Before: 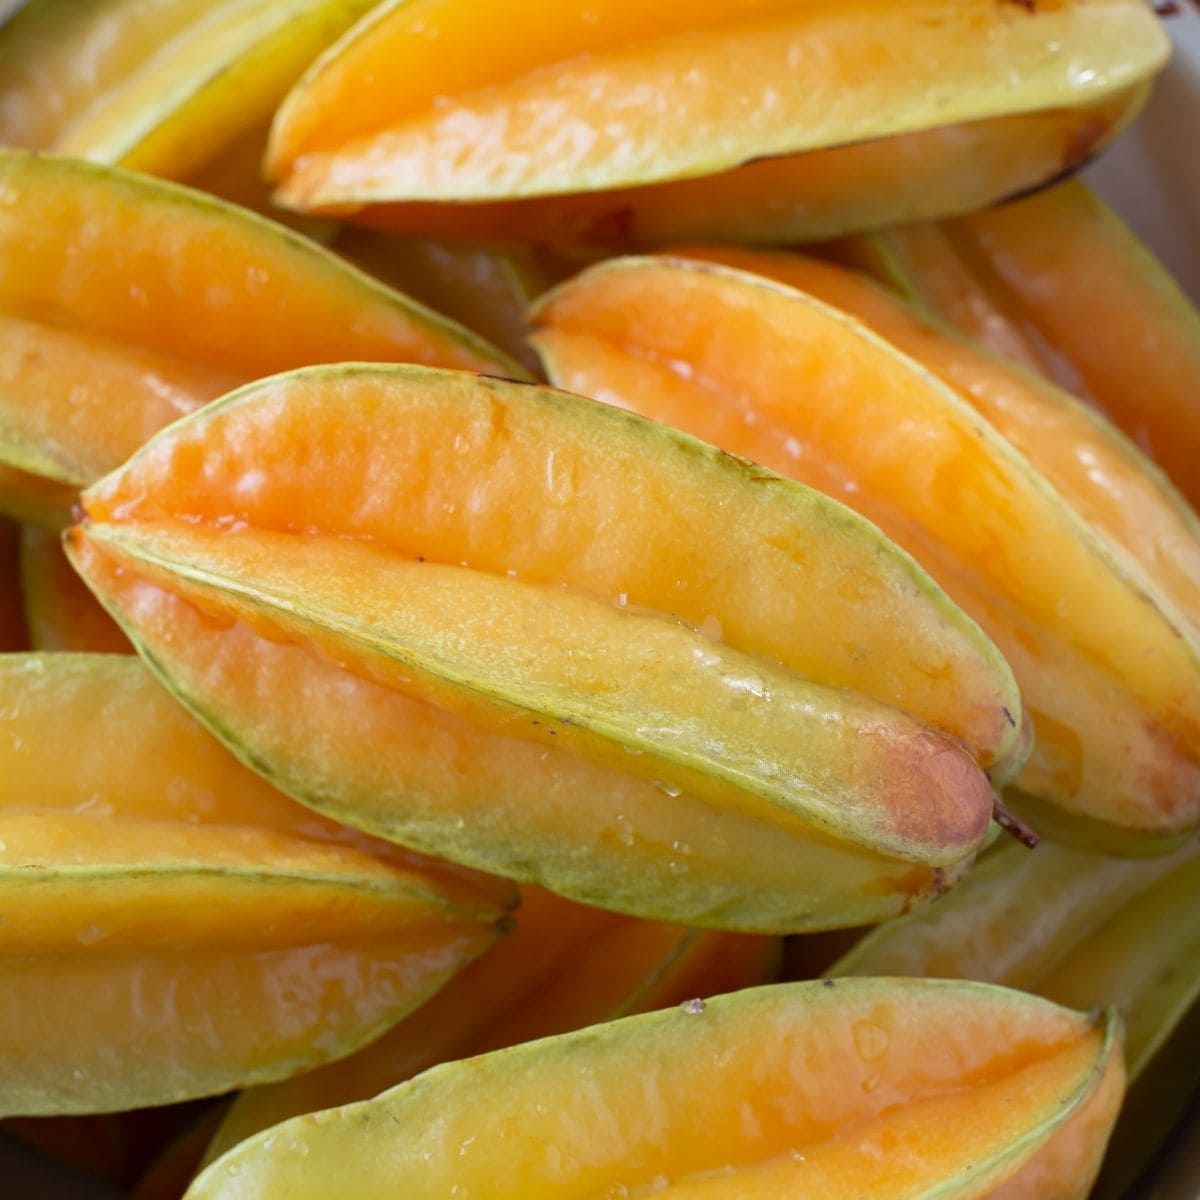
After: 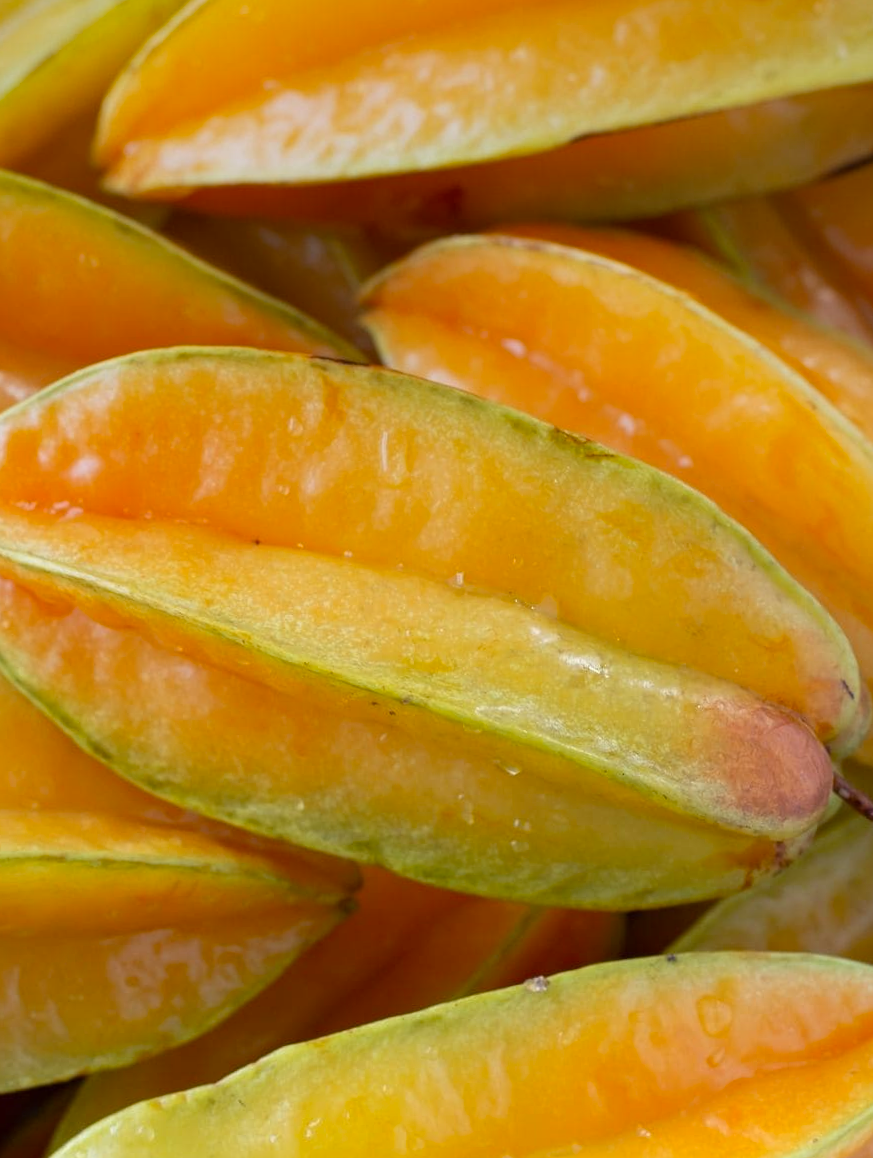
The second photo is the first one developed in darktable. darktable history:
rotate and perspective: rotation -1°, crop left 0.011, crop right 0.989, crop top 0.025, crop bottom 0.975
color balance: output saturation 110%
crop: left 13.443%, right 13.31%
exposure: exposure 0.207 EV, compensate highlight preservation false
graduated density: rotation -0.352°, offset 57.64
